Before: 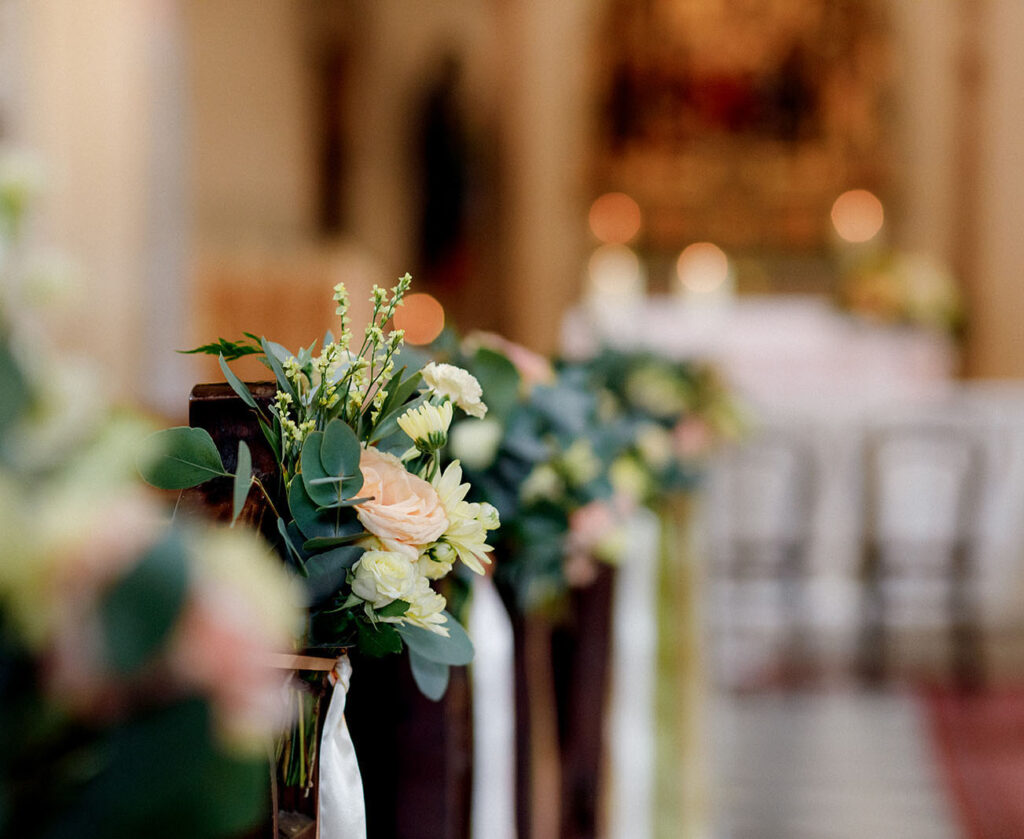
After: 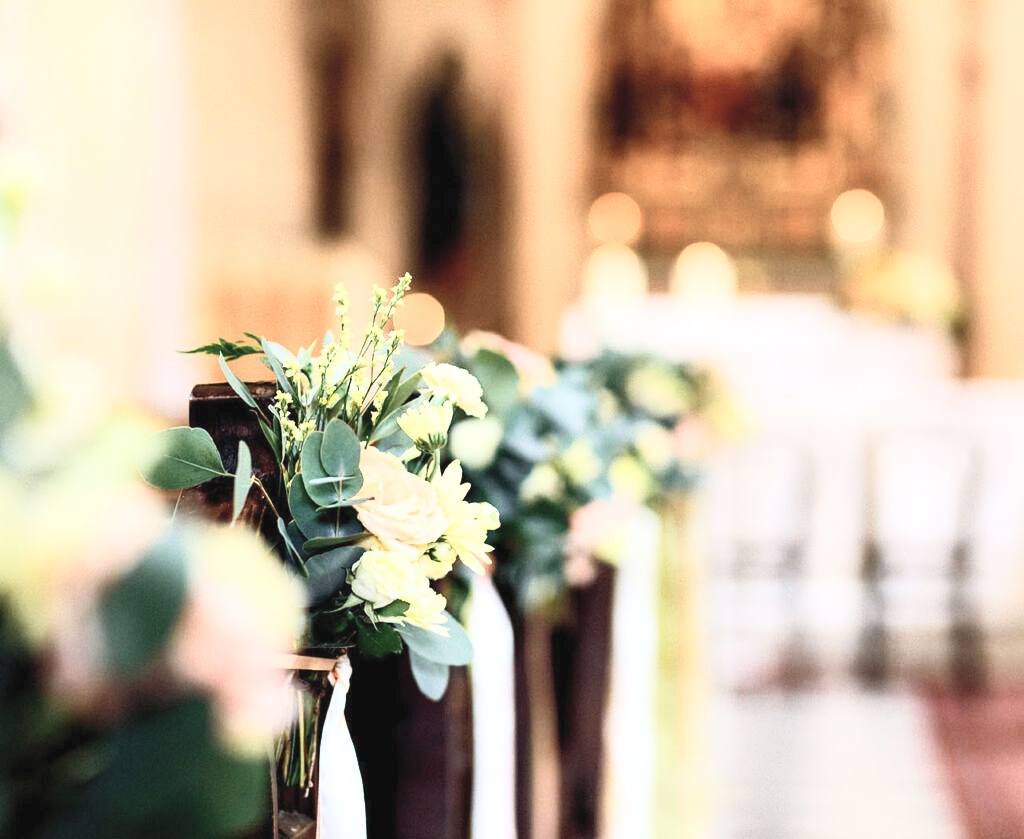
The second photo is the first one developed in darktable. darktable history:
contrast brightness saturation: contrast 0.441, brightness 0.549, saturation -0.206
exposure: black level correction 0, exposure 0.702 EV, compensate highlight preservation false
